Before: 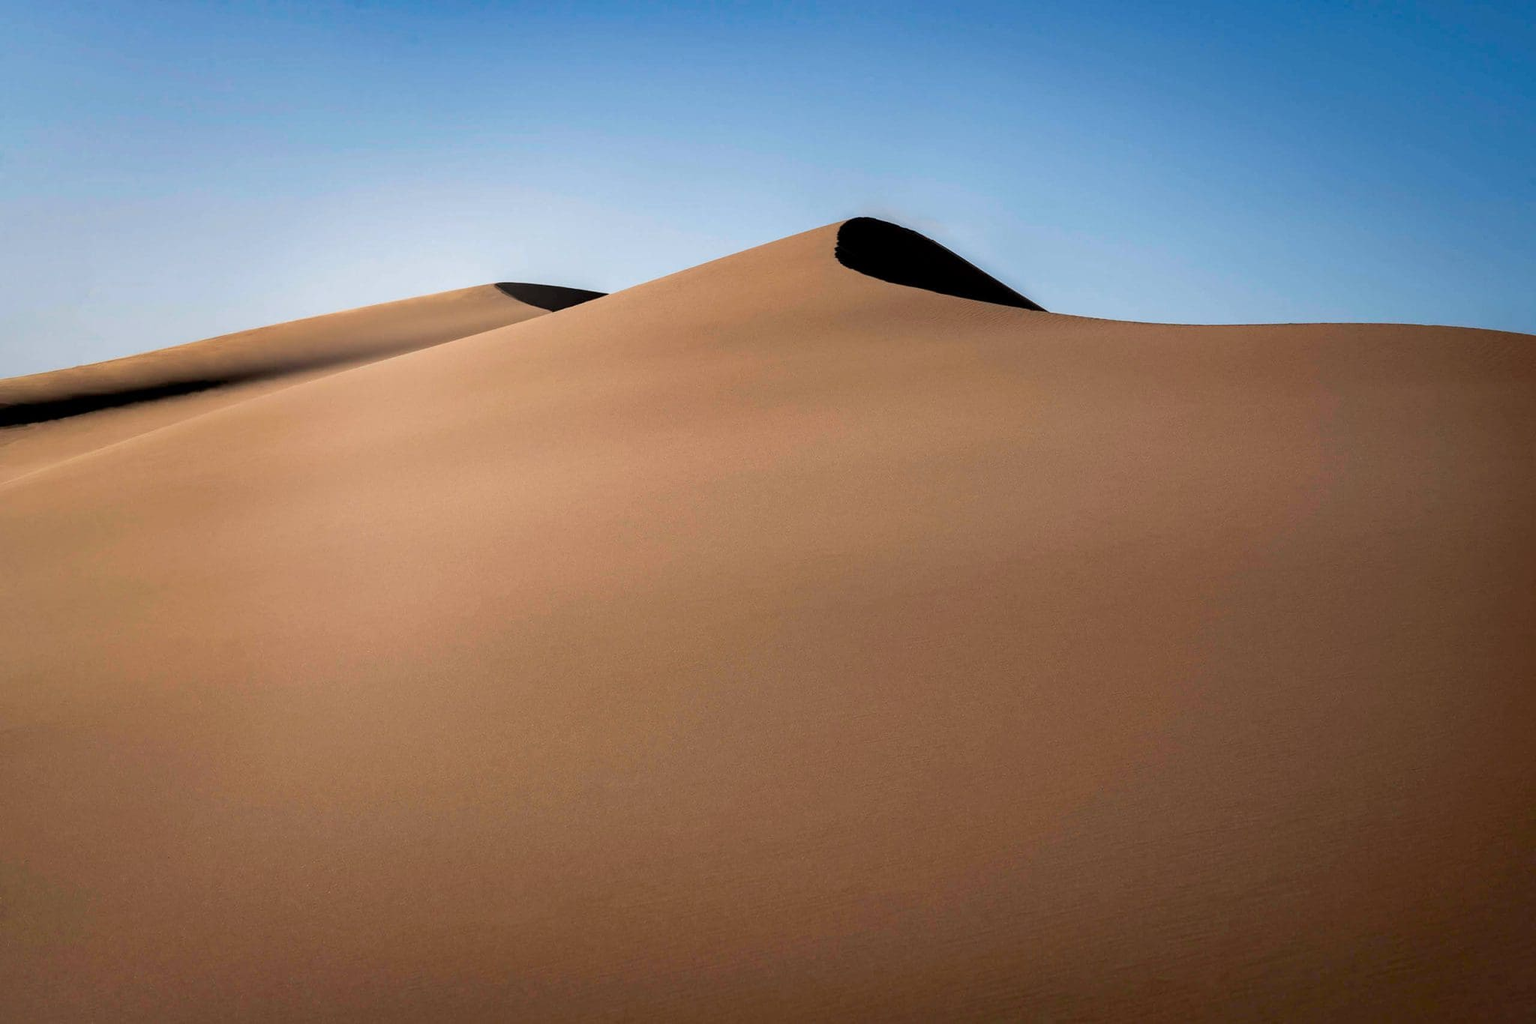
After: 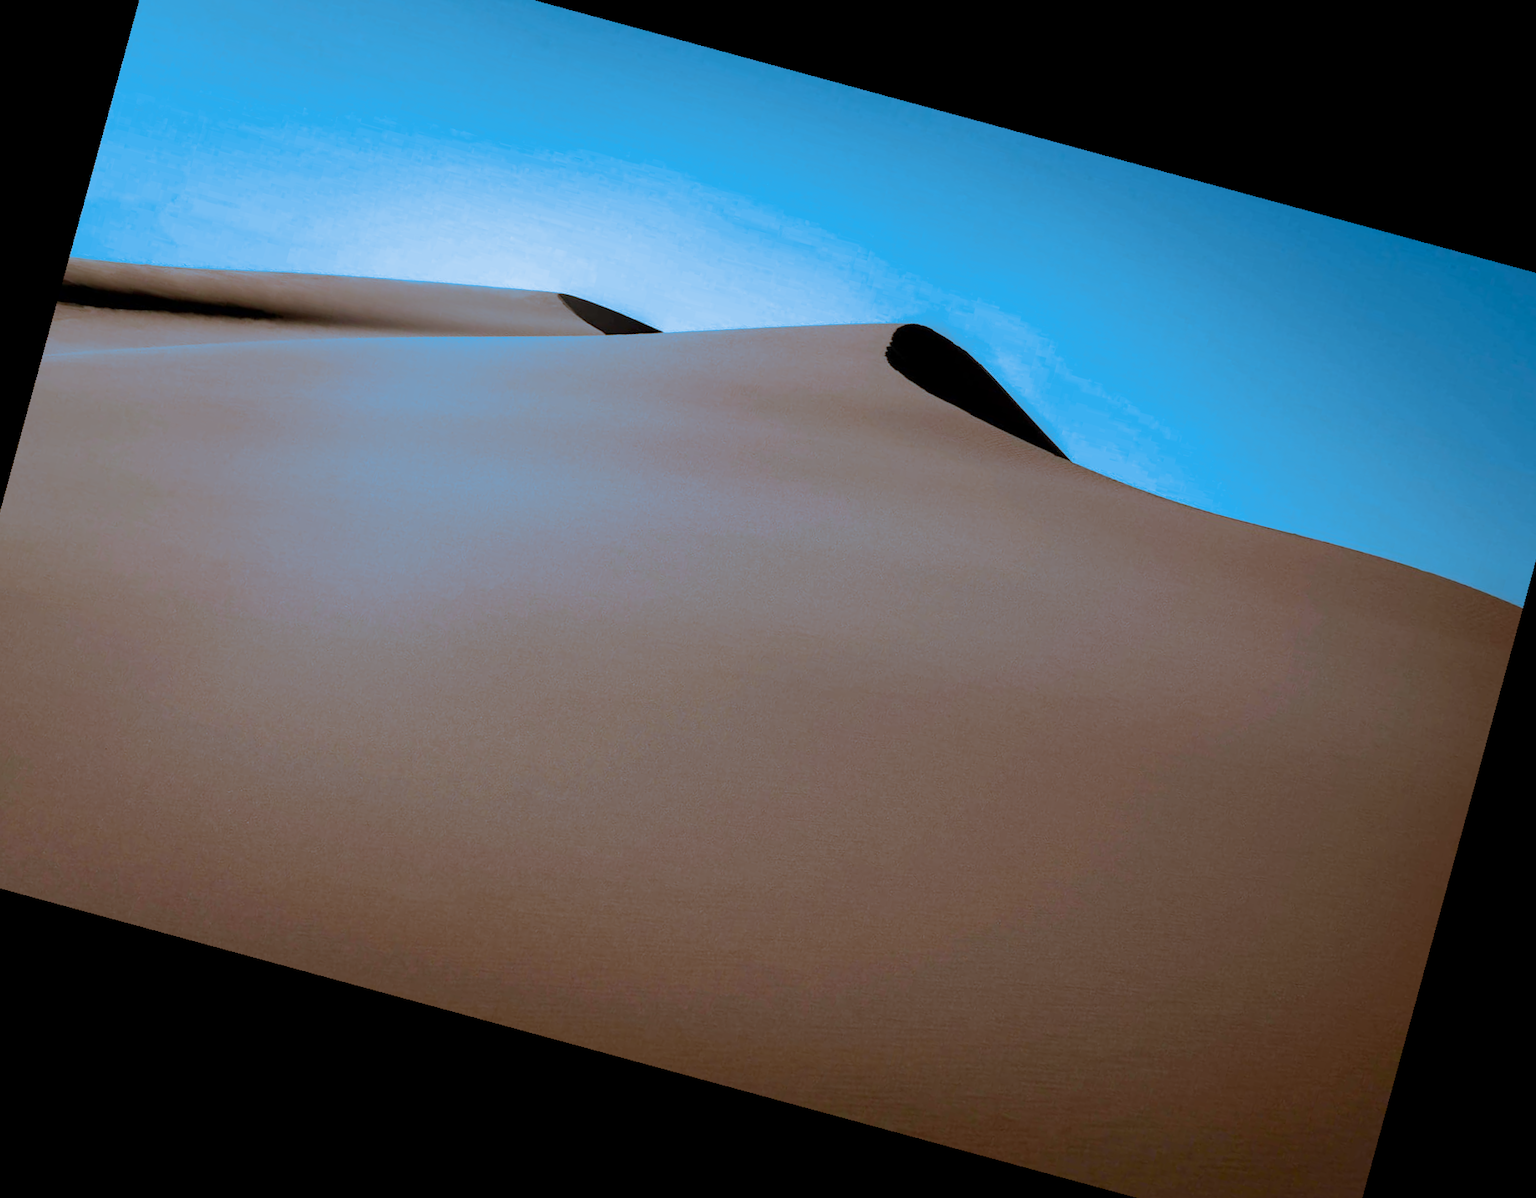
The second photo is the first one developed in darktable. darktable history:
color correction: highlights a* -6.69, highlights b* 0.49
split-toning: shadows › hue 220°, shadows › saturation 0.64, highlights › hue 220°, highlights › saturation 0.64, balance 0, compress 5.22%
rotate and perspective: rotation 13.27°, automatic cropping off
crop and rotate: angle -1.96°, left 3.097%, top 4.154%, right 1.586%, bottom 0.529%
